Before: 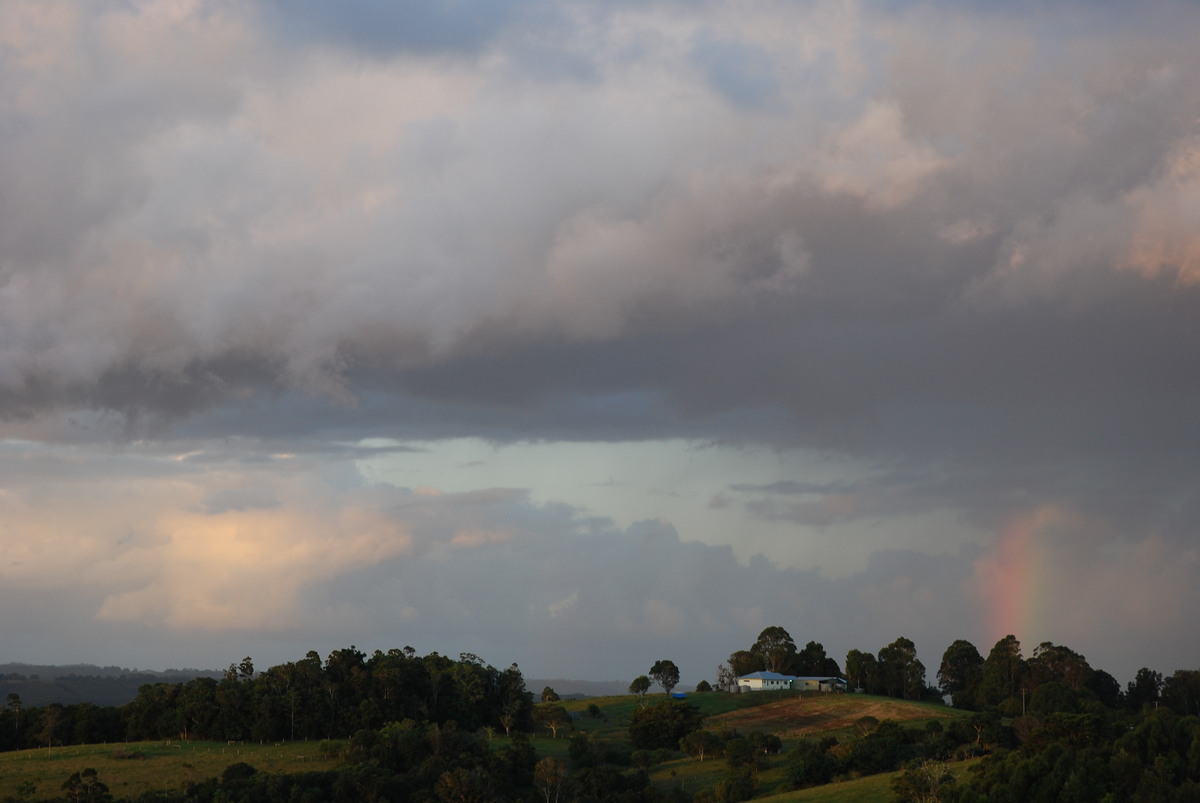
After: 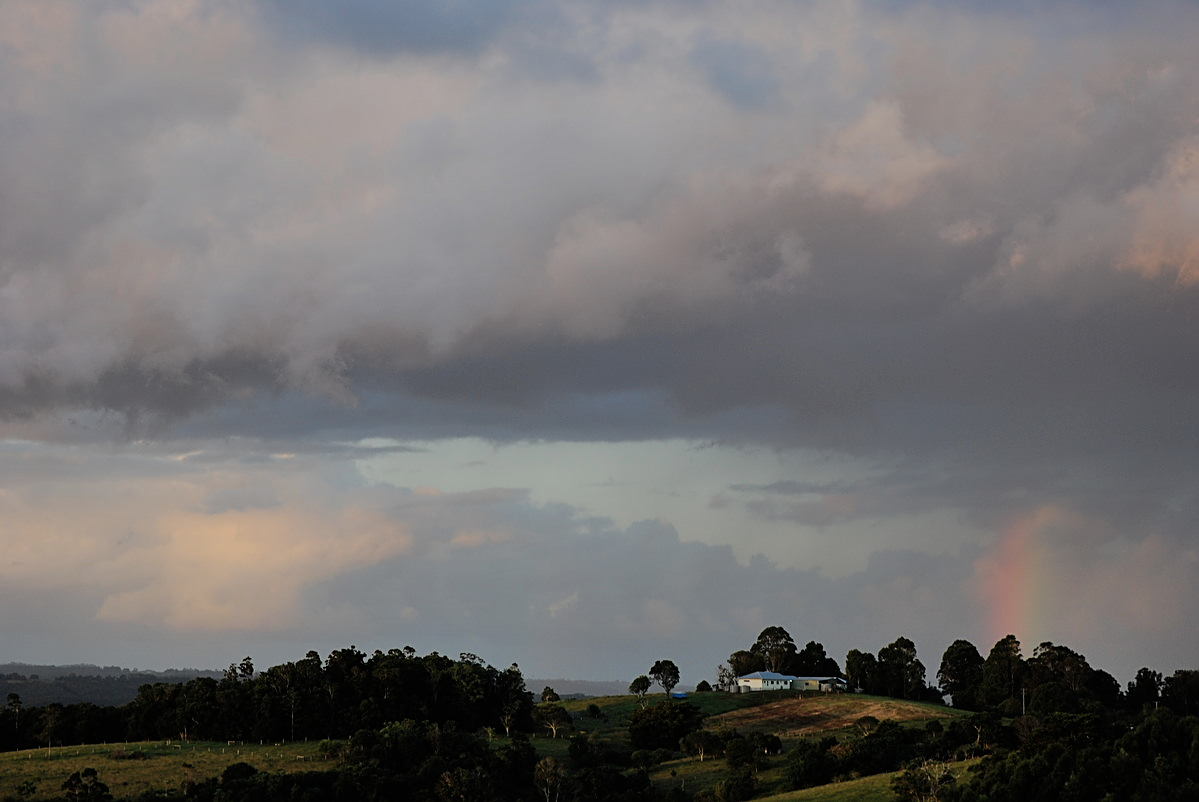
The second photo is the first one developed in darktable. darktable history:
shadows and highlights: shadows 43.64, white point adjustment -1.33, soften with gaussian
filmic rgb: black relative exposure -7.65 EV, white relative exposure 4.56 EV, hardness 3.61, contrast 1.056
sharpen: amount 0.58
